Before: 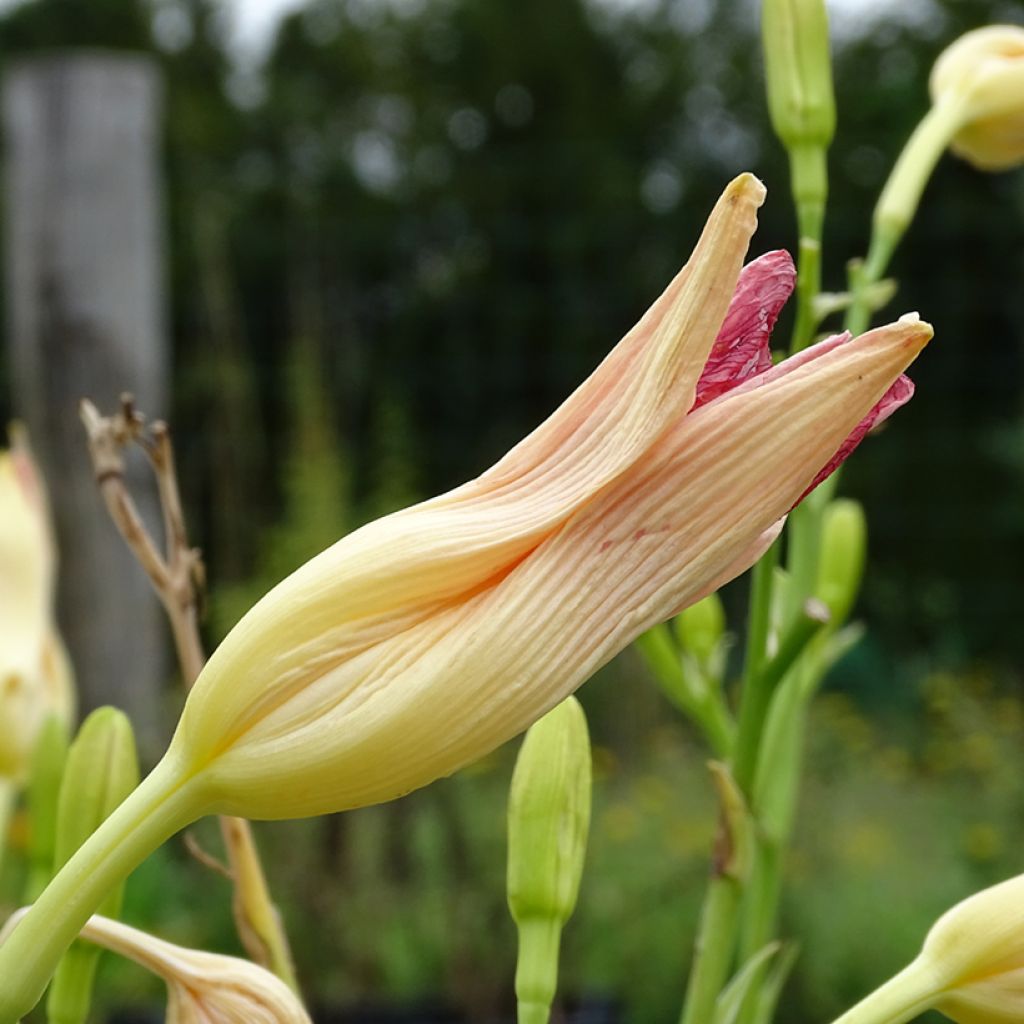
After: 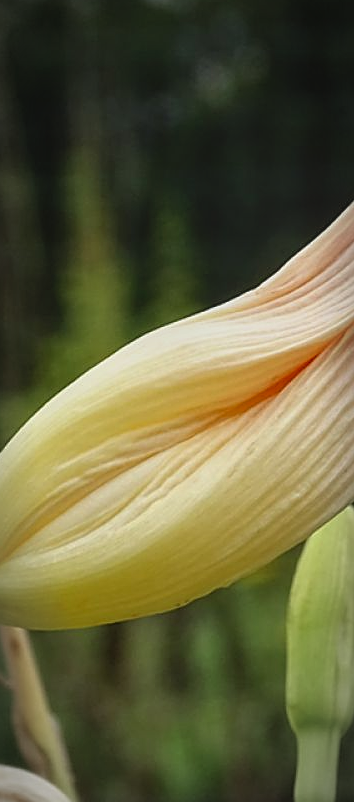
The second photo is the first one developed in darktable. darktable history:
vignetting: automatic ratio true, unbound false
local contrast: detail 130%
sharpen: on, module defaults
crop and rotate: left 21.59%, top 18.615%, right 43.761%, bottom 2.994%
exposure: exposure -0.146 EV, compensate exposure bias true, compensate highlight preservation false
tone equalizer: on, module defaults
contrast brightness saturation: contrast -0.123
